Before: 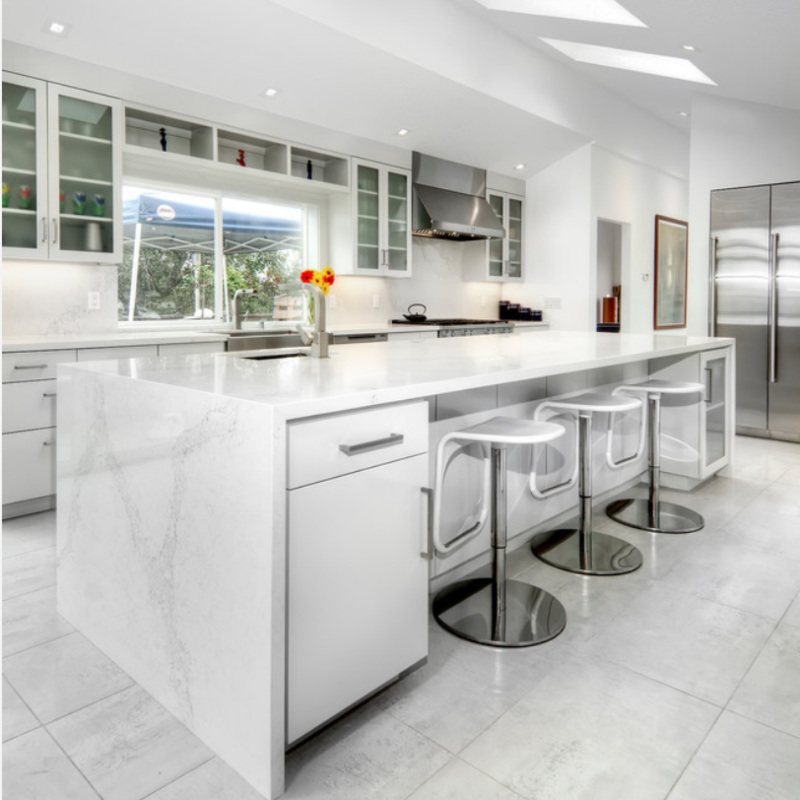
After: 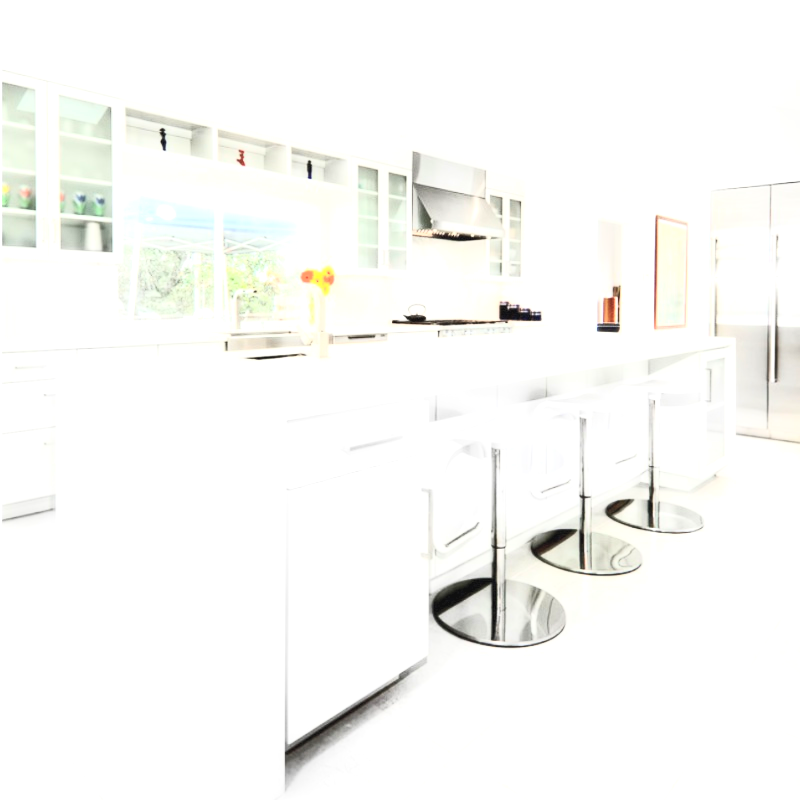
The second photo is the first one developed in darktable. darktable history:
exposure: black level correction 0, exposure 1.45 EV, compensate exposure bias true, compensate highlight preservation false
contrast brightness saturation: contrast 0.43, brightness 0.56, saturation -0.19
